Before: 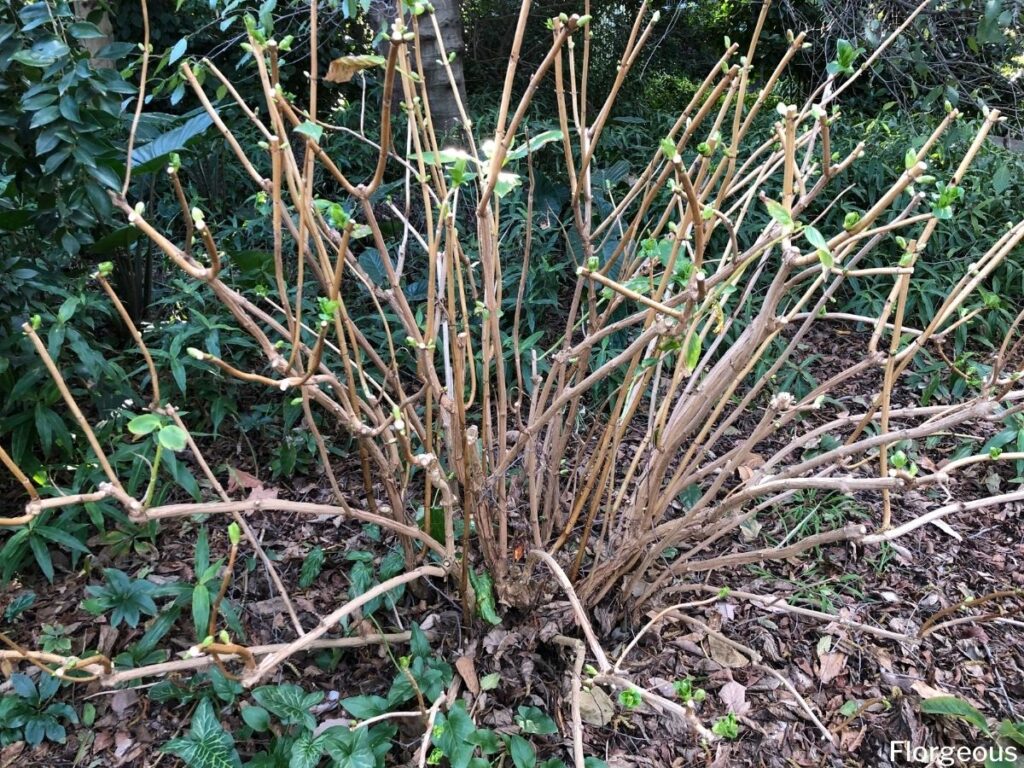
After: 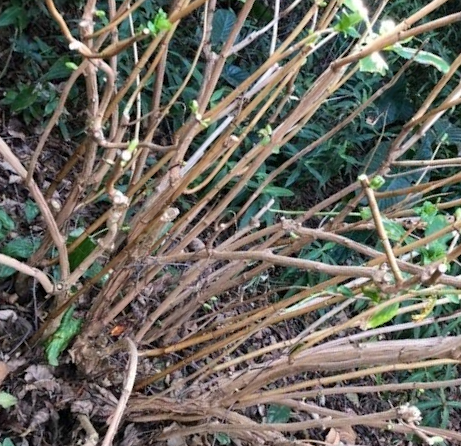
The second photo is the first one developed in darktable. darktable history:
crop and rotate: angle -45.8°, top 16.652%, right 0.988%, bottom 11.611%
